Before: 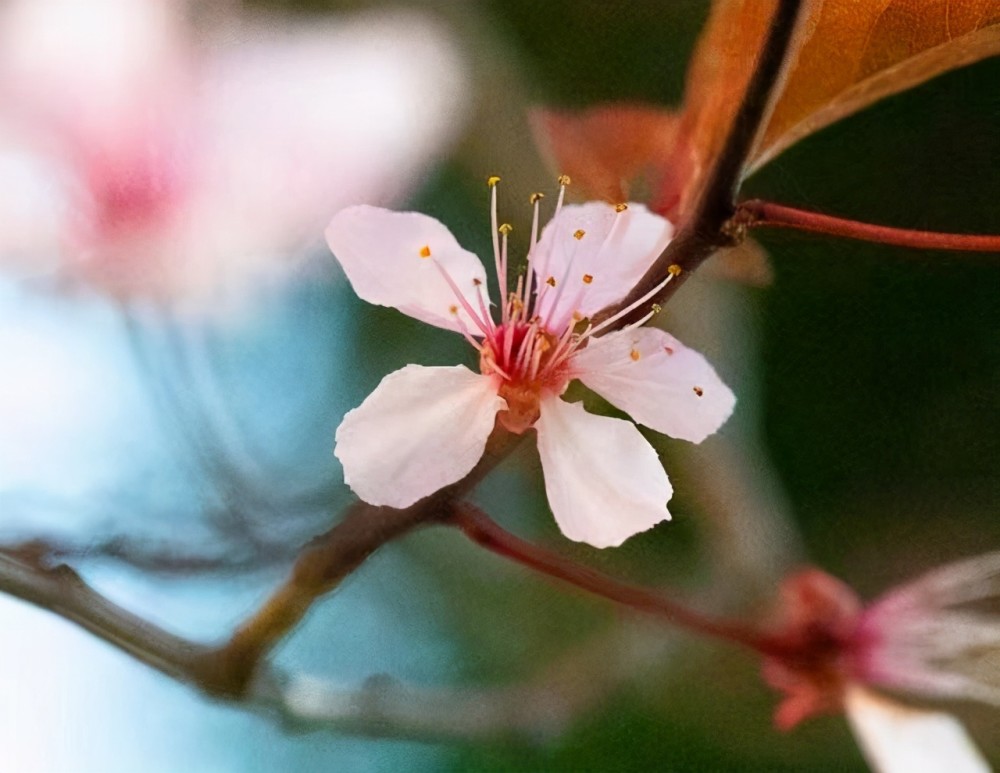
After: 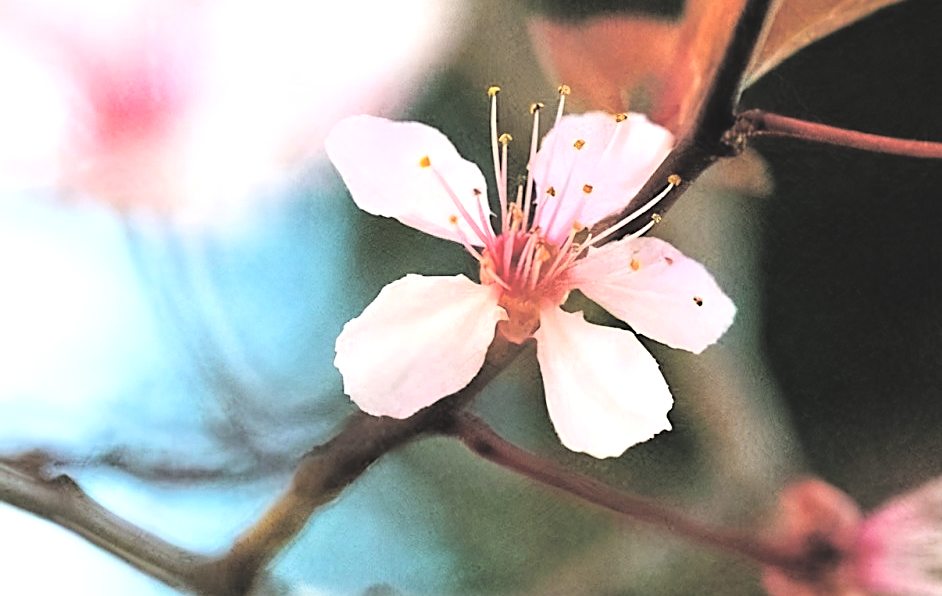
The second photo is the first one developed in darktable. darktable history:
haze removal: adaptive false
crop and rotate: angle 0.03°, top 11.643%, right 5.651%, bottom 11.189%
filmic rgb: middle gray luminance 13.55%, black relative exposure -1.97 EV, white relative exposure 3.1 EV, threshold 6 EV, target black luminance 0%, hardness 1.79, latitude 59.23%, contrast 1.728, highlights saturation mix 5%, shadows ↔ highlights balance -37.52%, add noise in highlights 0, color science v3 (2019), use custom middle-gray values true, iterations of high-quality reconstruction 0, contrast in highlights soft, enable highlight reconstruction true
levels: levels [0.016, 0.492, 0.969]
exposure: black level correction -0.062, exposure -0.05 EV, compensate highlight preservation false
sharpen: on, module defaults
